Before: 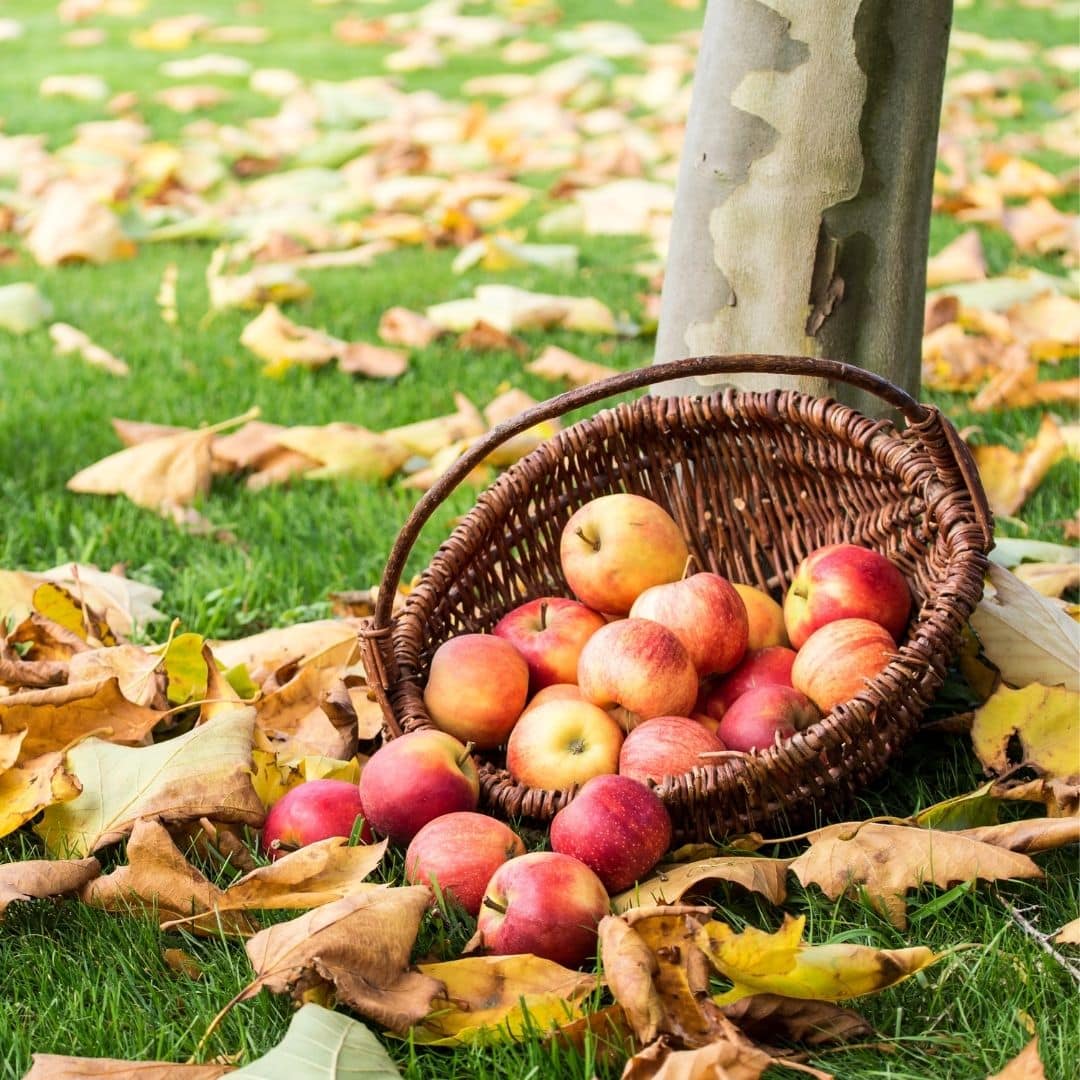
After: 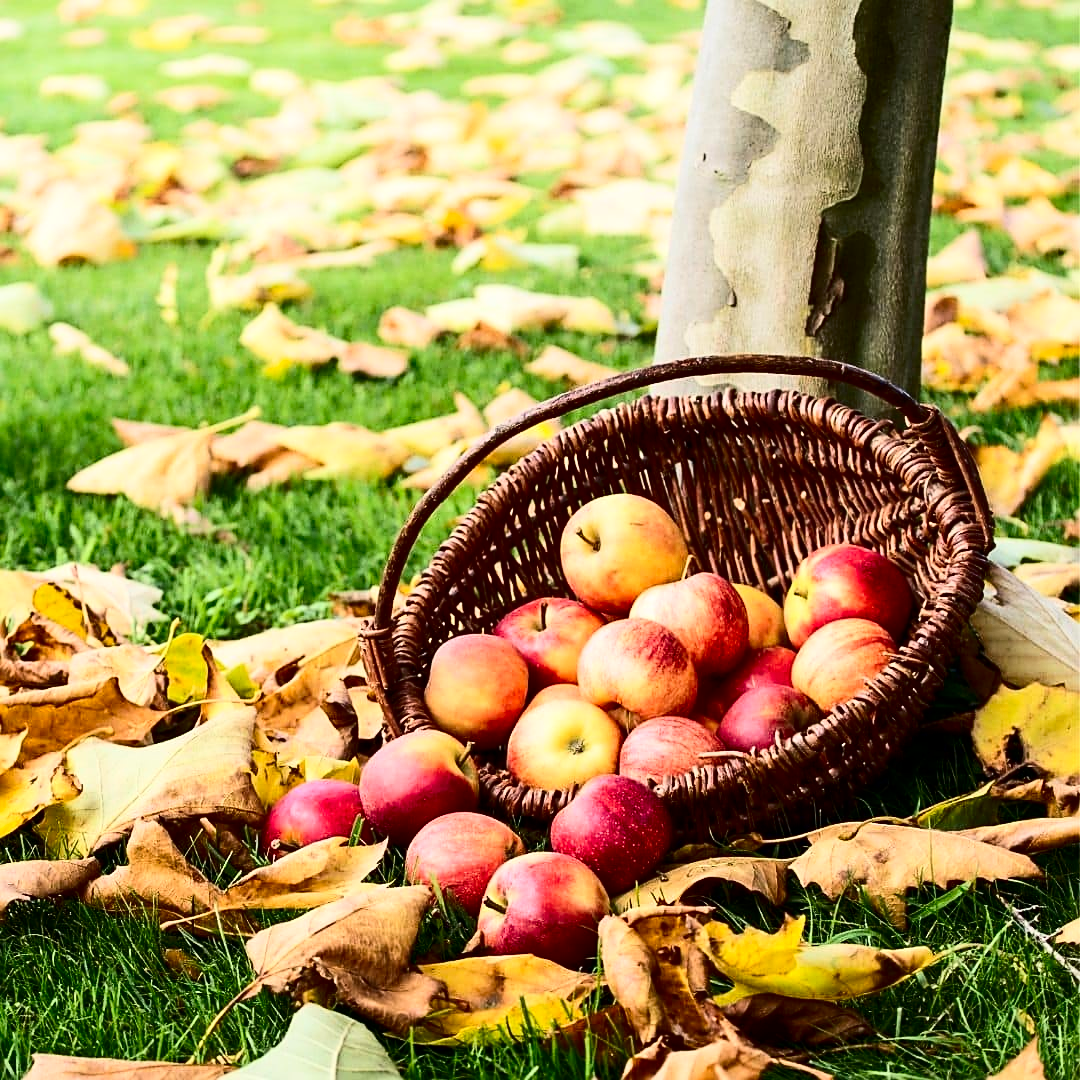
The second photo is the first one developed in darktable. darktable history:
sharpen: radius 1.936
contrast brightness saturation: contrast 0.33, brightness -0.08, saturation 0.169
